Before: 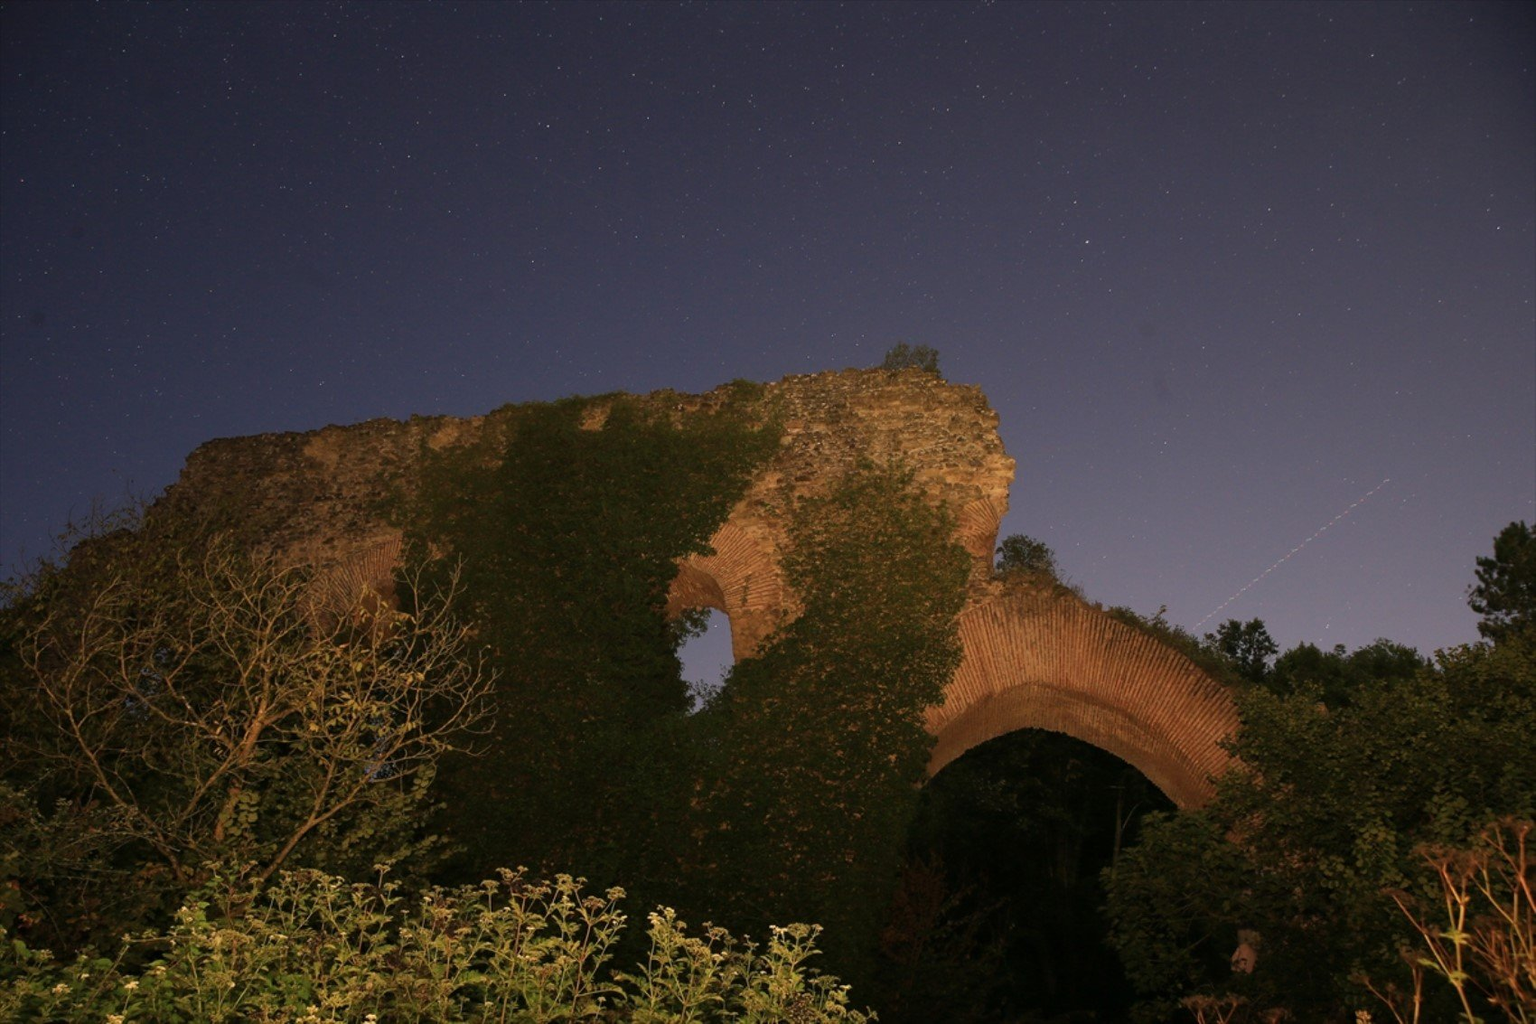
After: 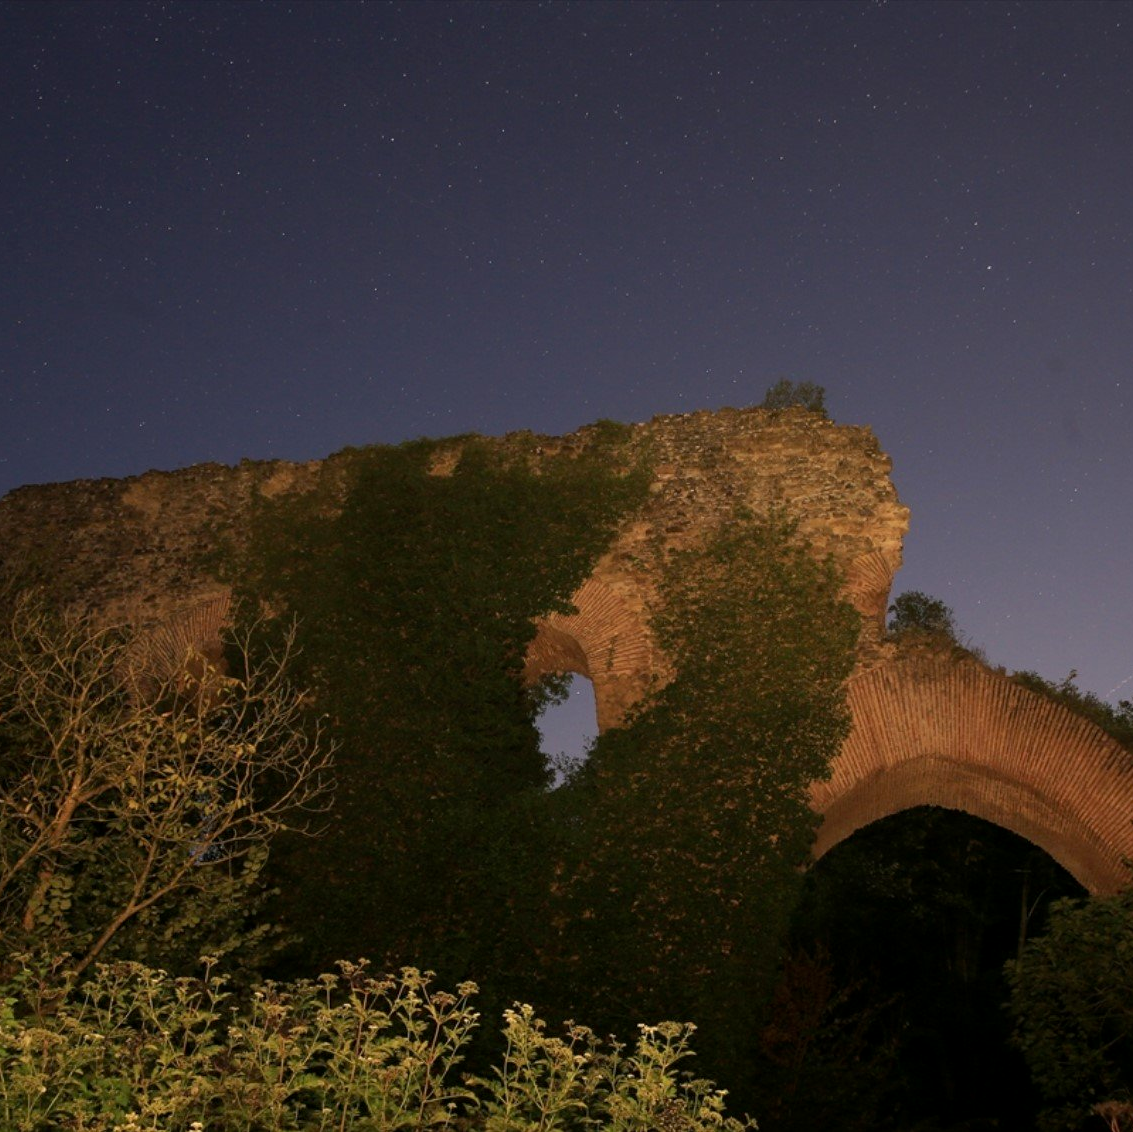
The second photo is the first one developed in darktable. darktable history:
crop and rotate: left 12.648%, right 20.685%
exposure: black level correction 0.002, compensate highlight preservation false
